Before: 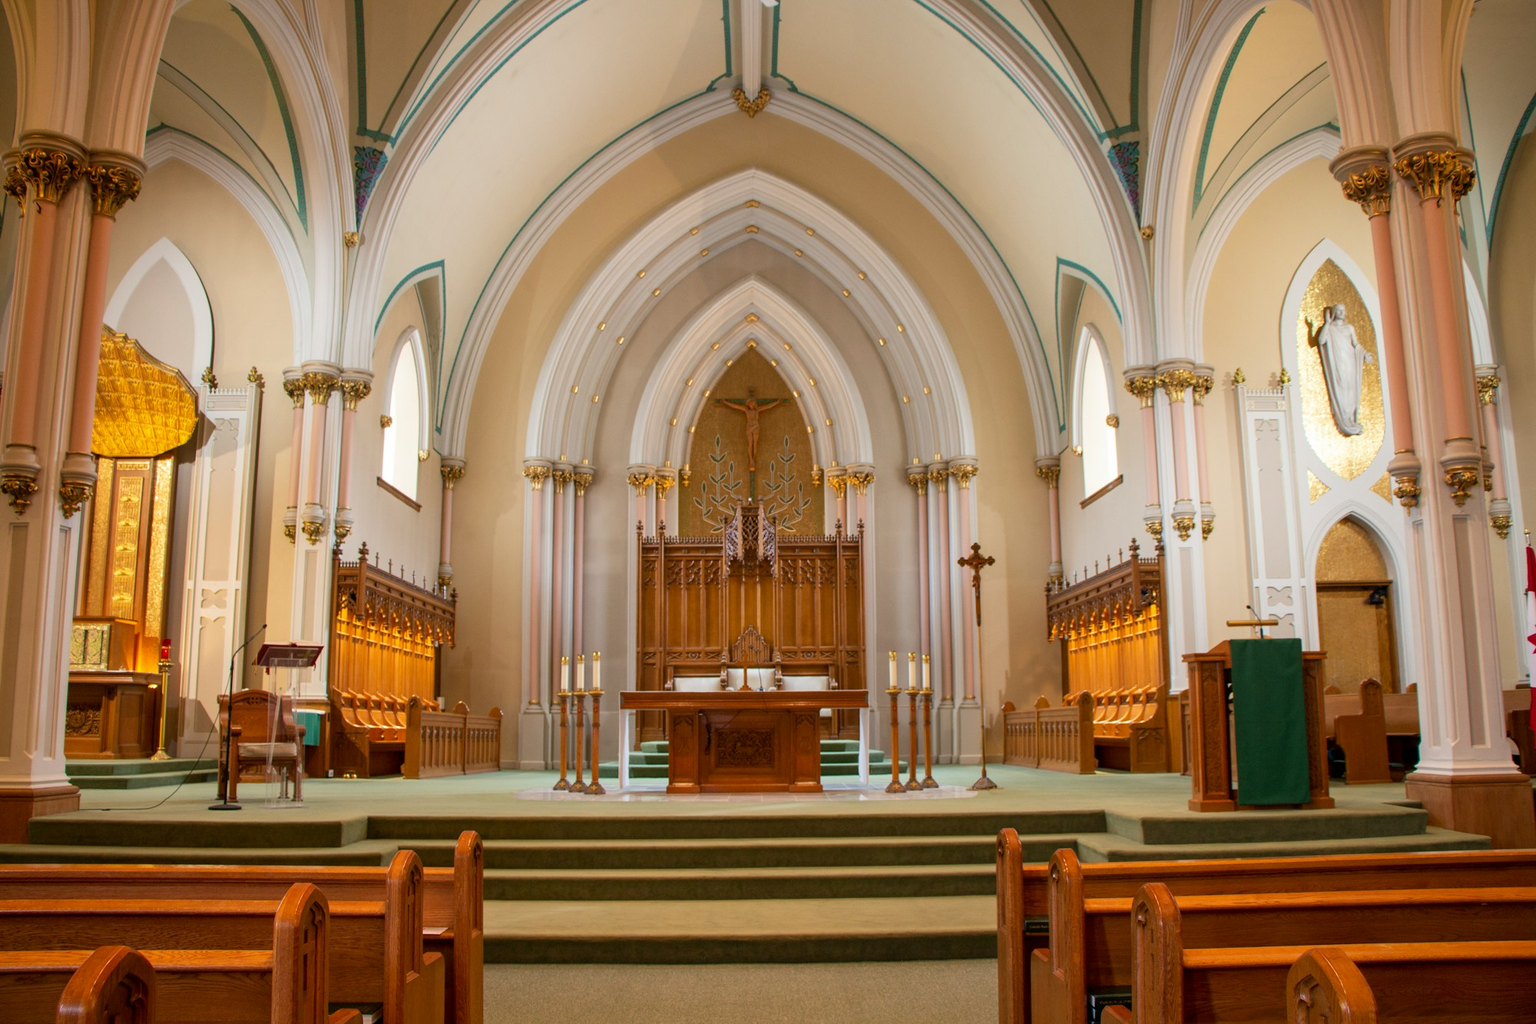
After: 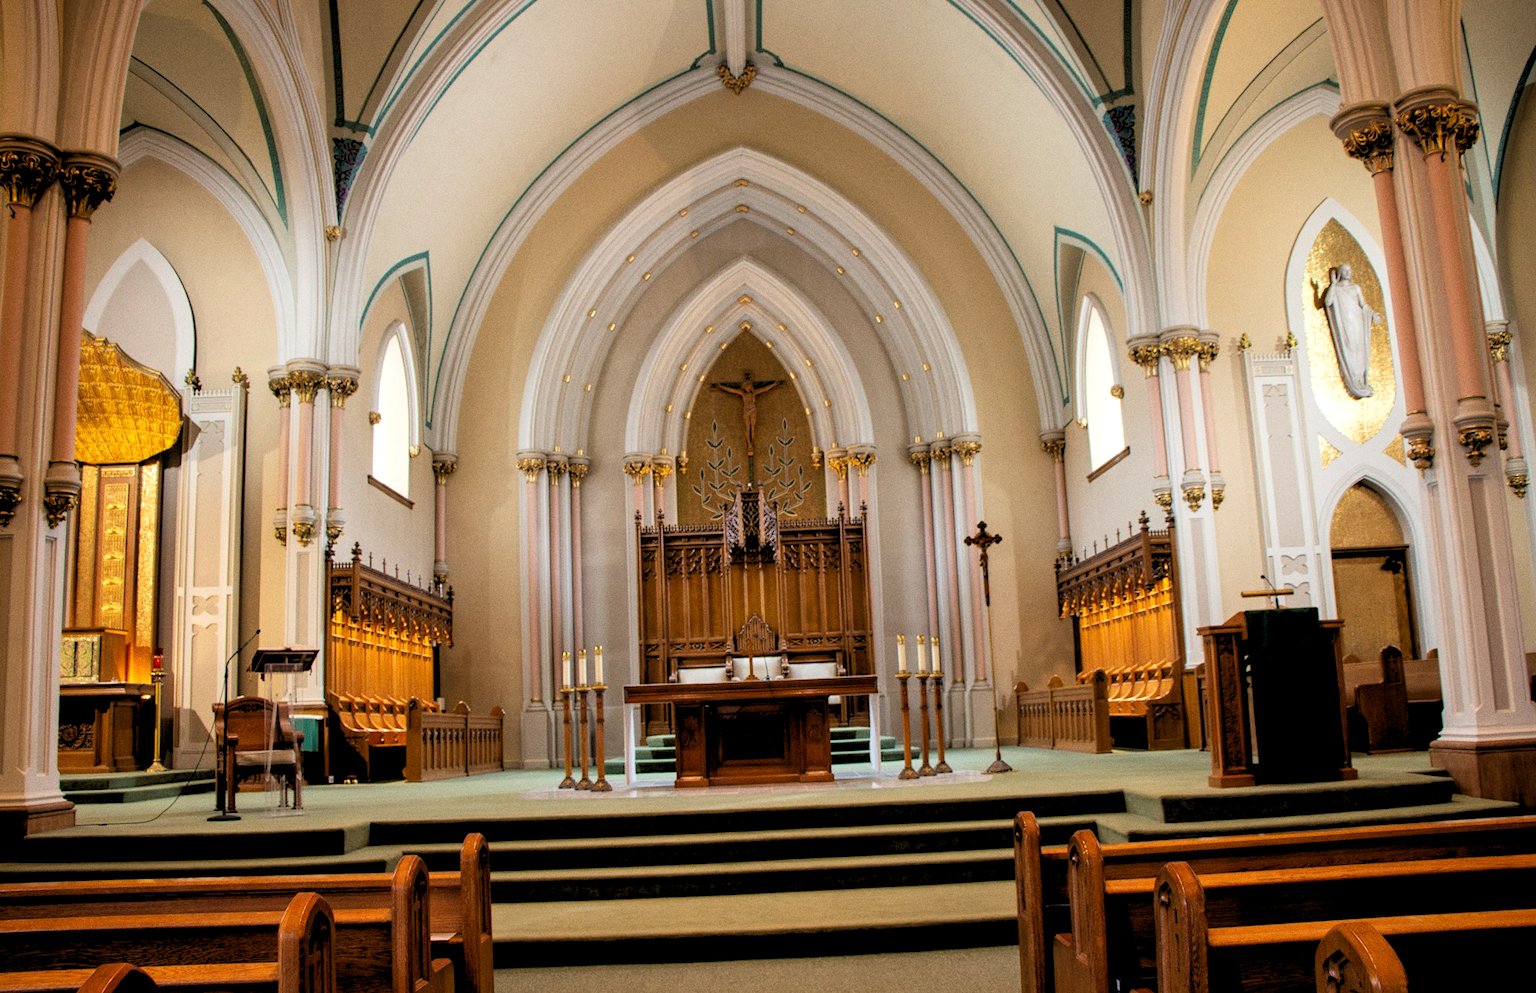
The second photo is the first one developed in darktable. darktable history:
rgb levels: levels [[0.034, 0.472, 0.904], [0, 0.5, 1], [0, 0.5, 1]]
rotate and perspective: rotation -2°, crop left 0.022, crop right 0.978, crop top 0.049, crop bottom 0.951
grain: coarseness 0.09 ISO
